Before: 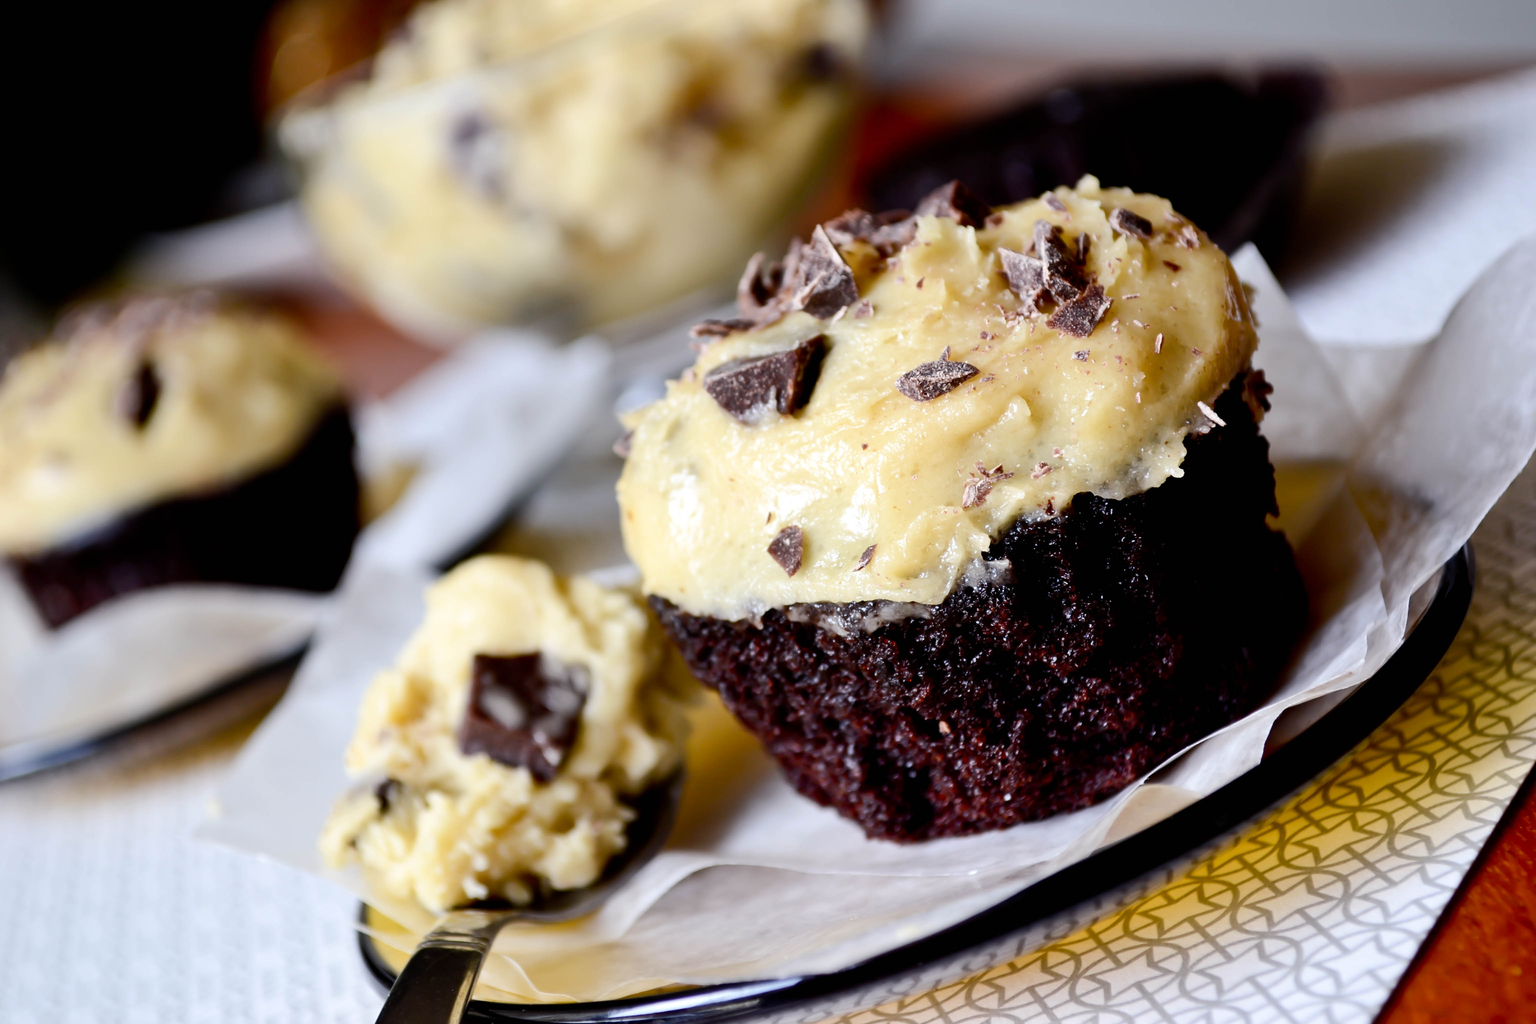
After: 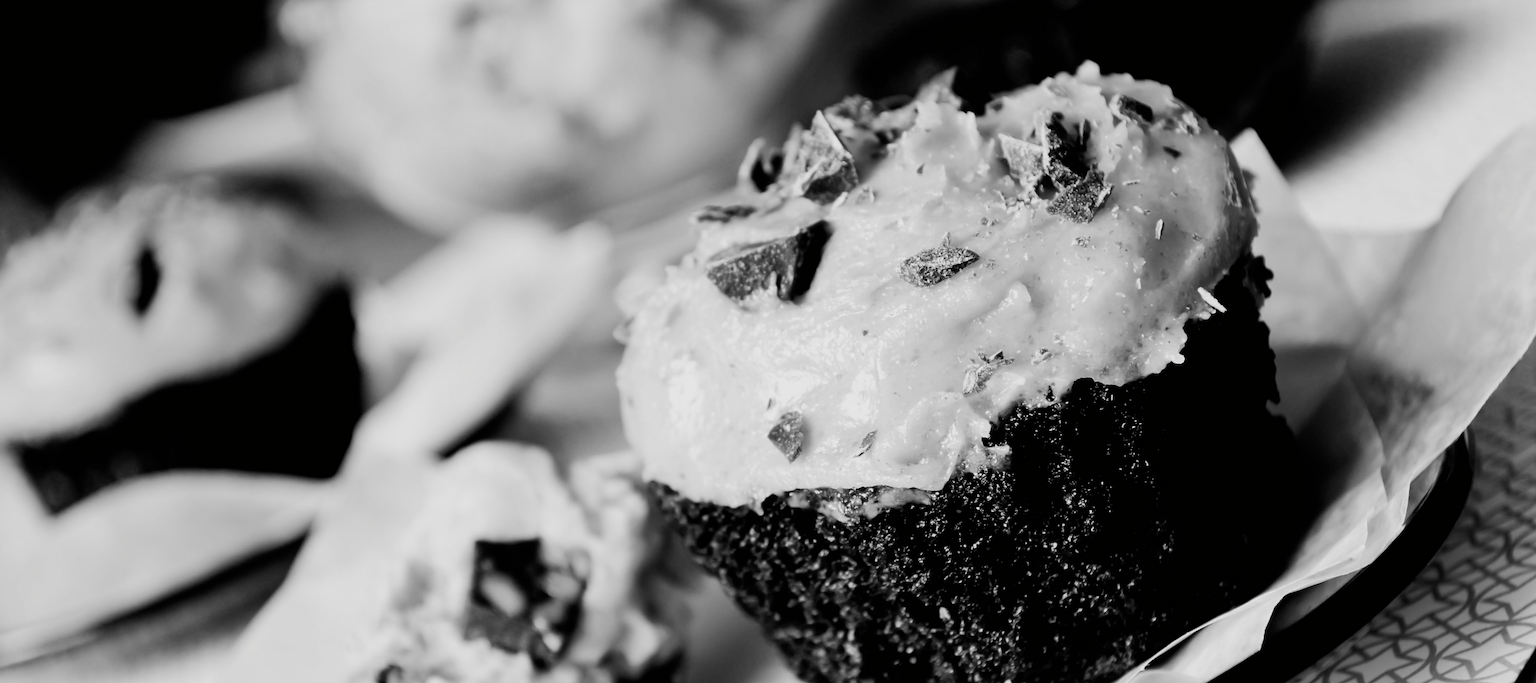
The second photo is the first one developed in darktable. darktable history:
color calibration: output gray [0.22, 0.42, 0.37, 0], illuminant custom, x 0.379, y 0.482, temperature 4460.89 K
crop: top 11.167%, bottom 22.093%
color correction: highlights b* 0.06, saturation 1.35
filmic rgb: black relative exposure -7.78 EV, white relative exposure 4.24 EV, threshold 2.95 EV, hardness 3.9, add noise in highlights 0.001, preserve chrominance no, color science v3 (2019), use custom middle-gray values true, contrast in highlights soft, enable highlight reconstruction true
